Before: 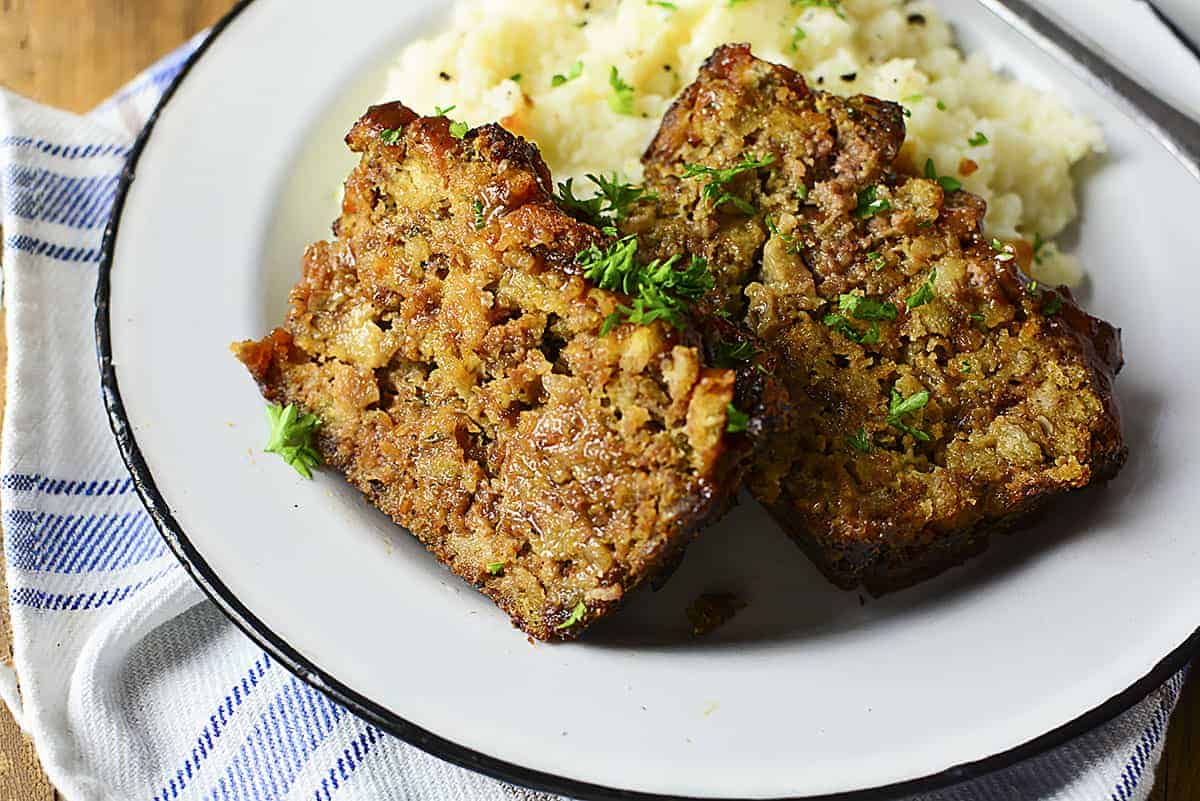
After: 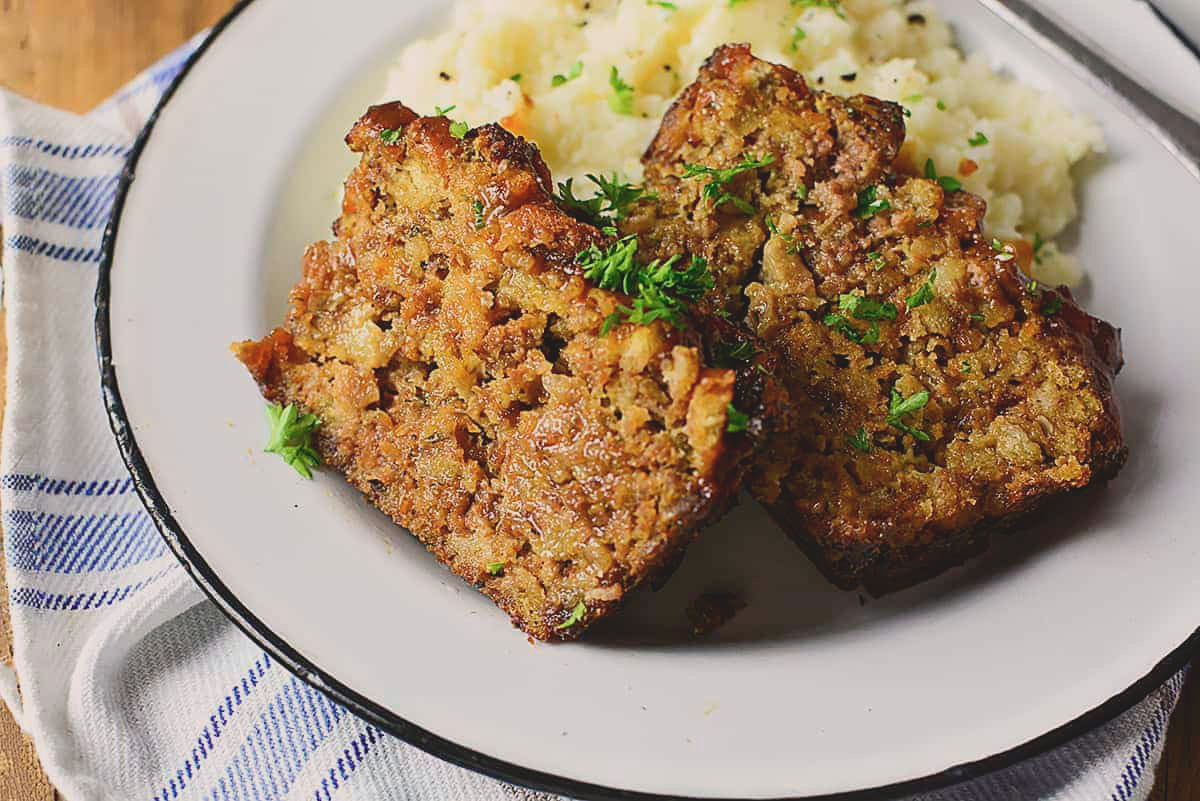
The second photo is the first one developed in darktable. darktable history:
contrast brightness saturation: contrast -0.19, saturation 0.19
color correction: highlights a* 5.59, highlights b* 5.24, saturation 0.68
